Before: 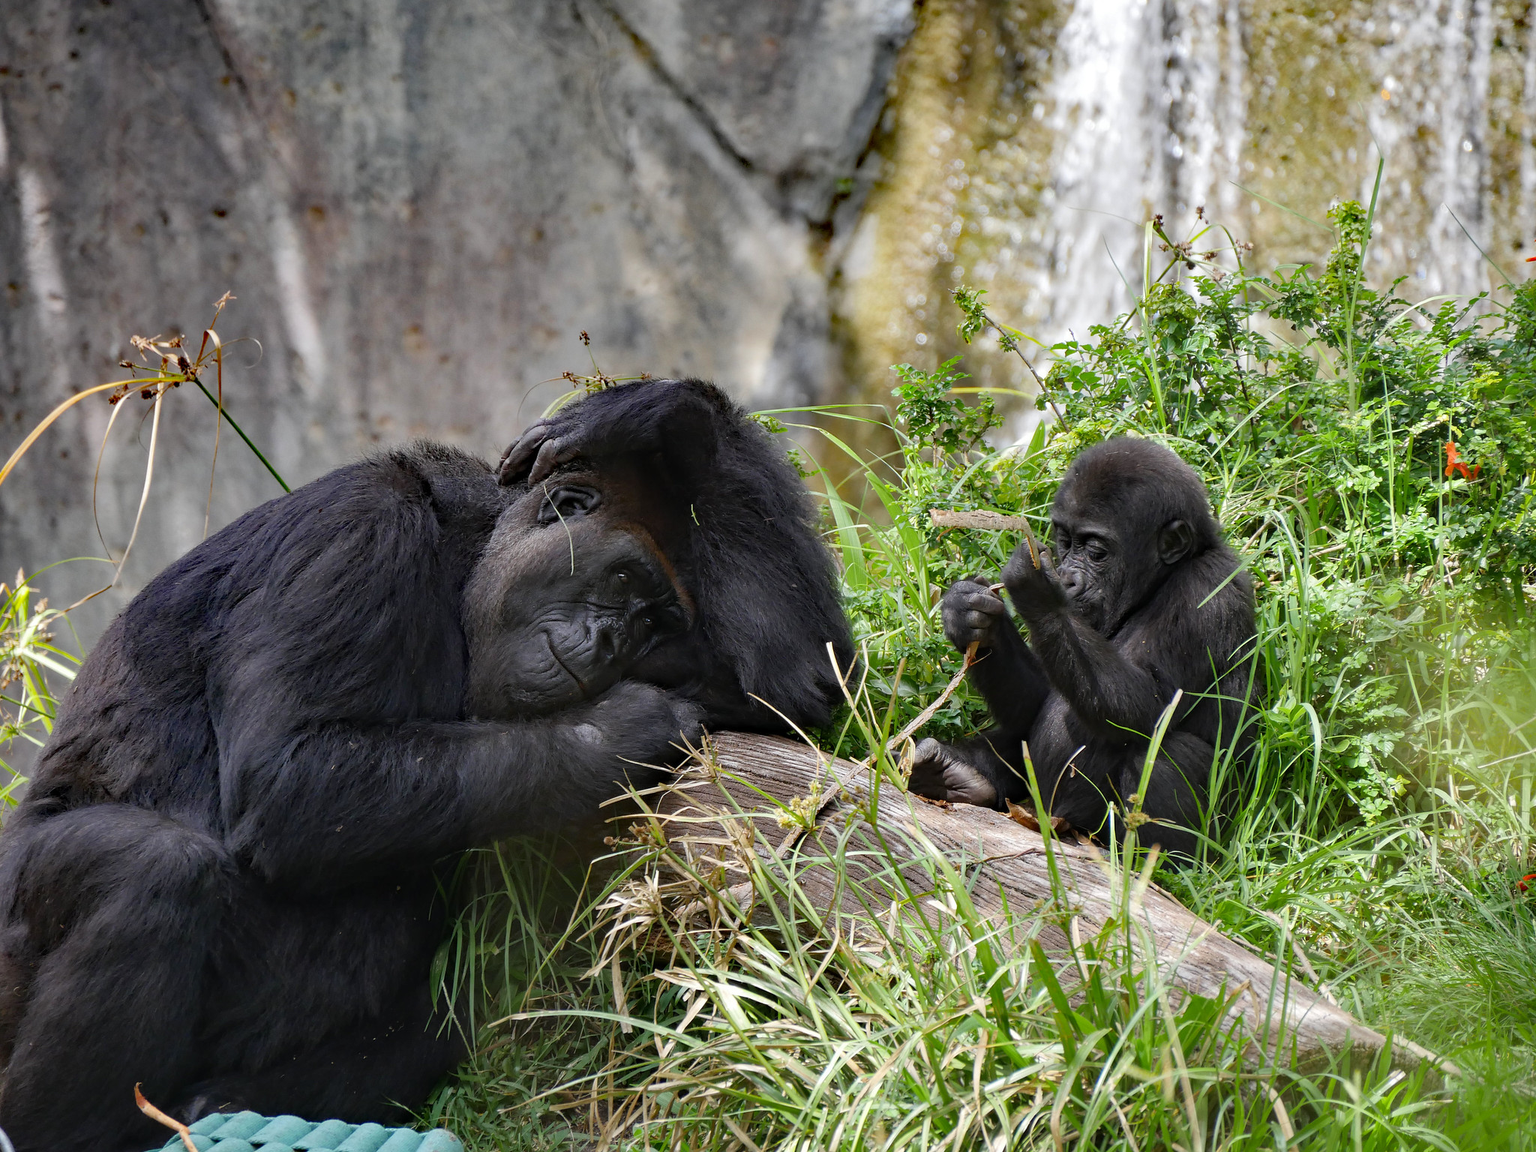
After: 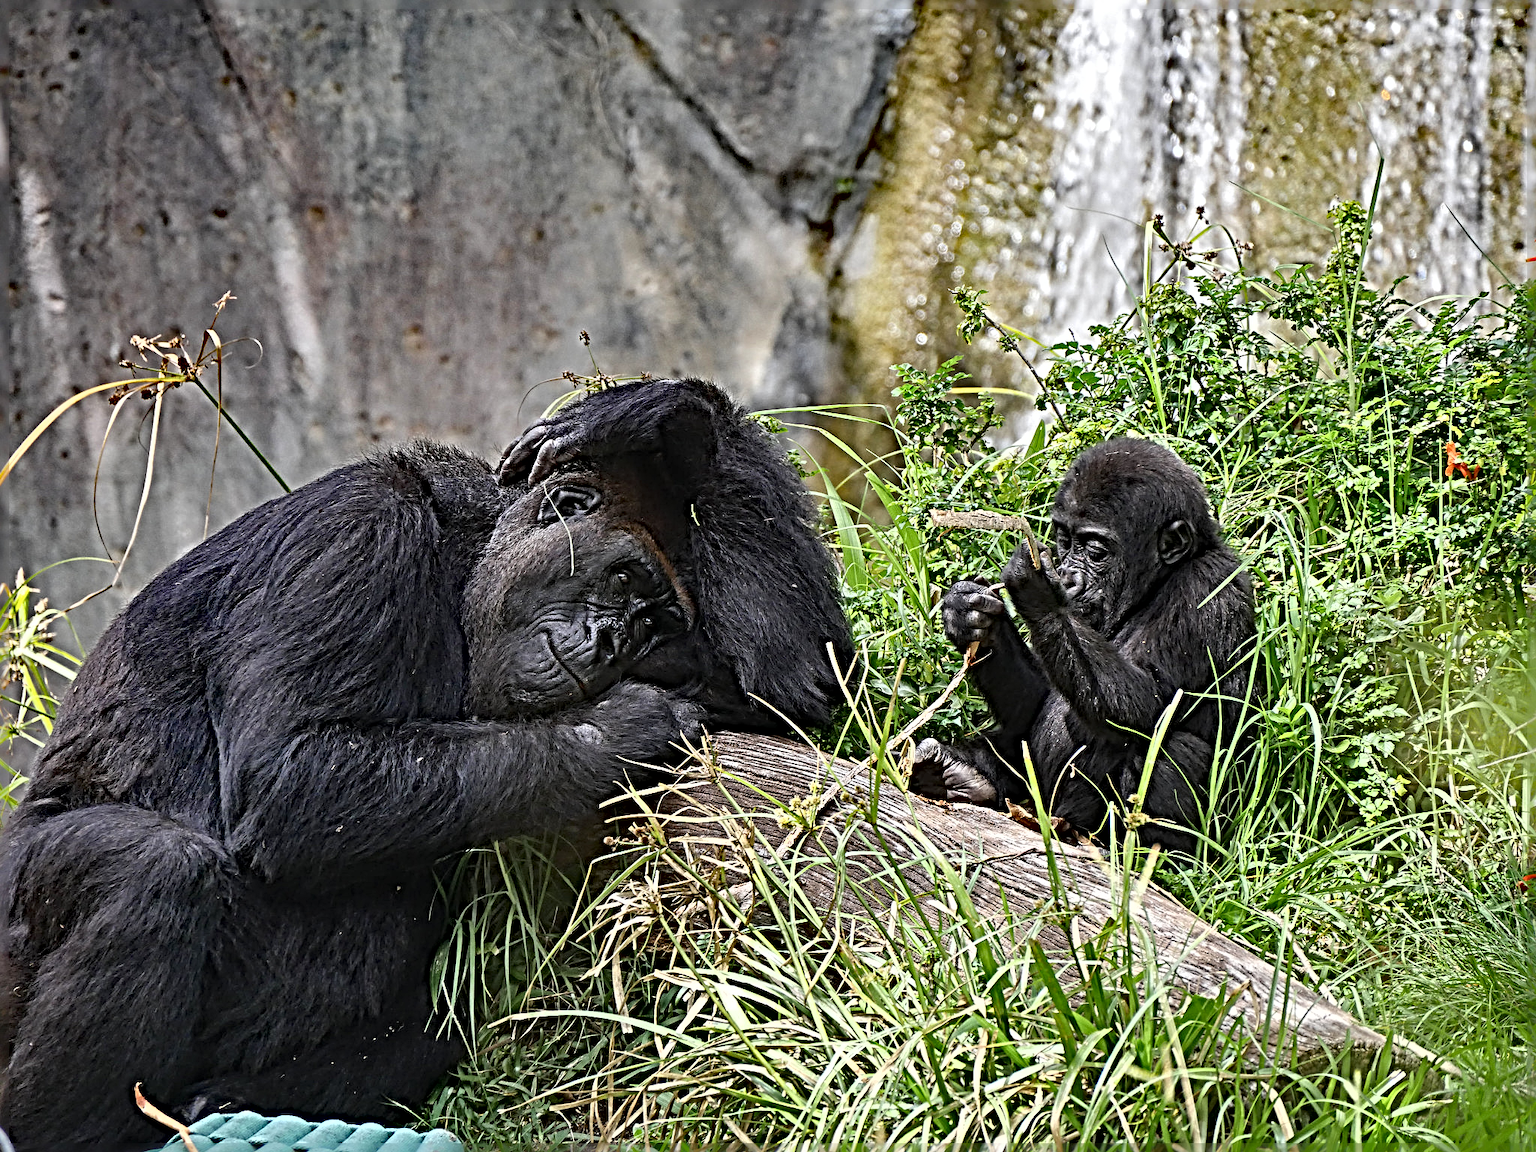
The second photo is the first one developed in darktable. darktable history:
sharpen: radius 6.299, amount 1.796, threshold 0.195
shadows and highlights: shadows 32.25, highlights -32.92, soften with gaussian
